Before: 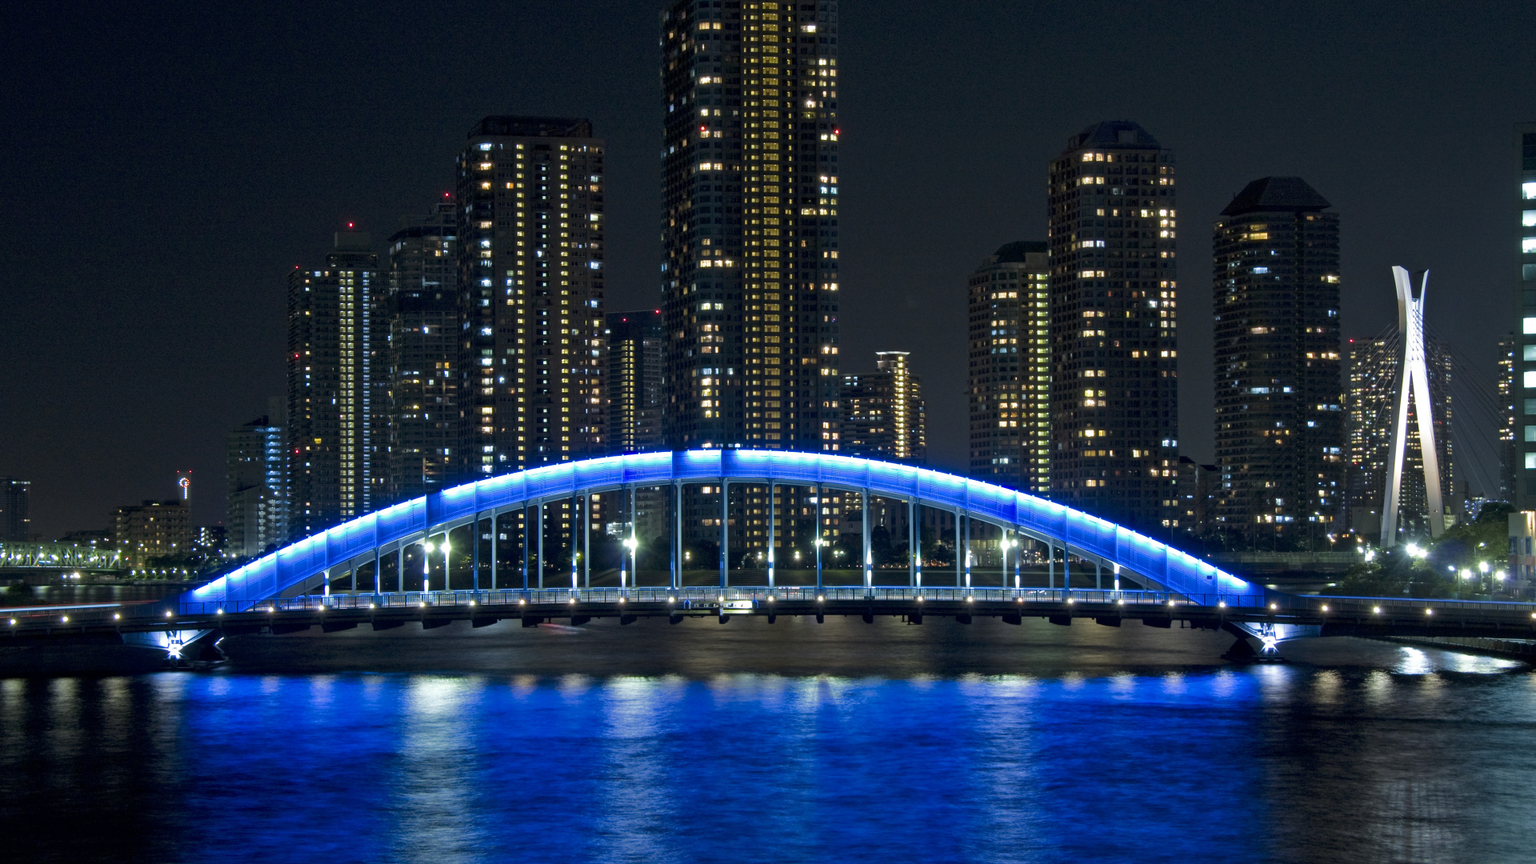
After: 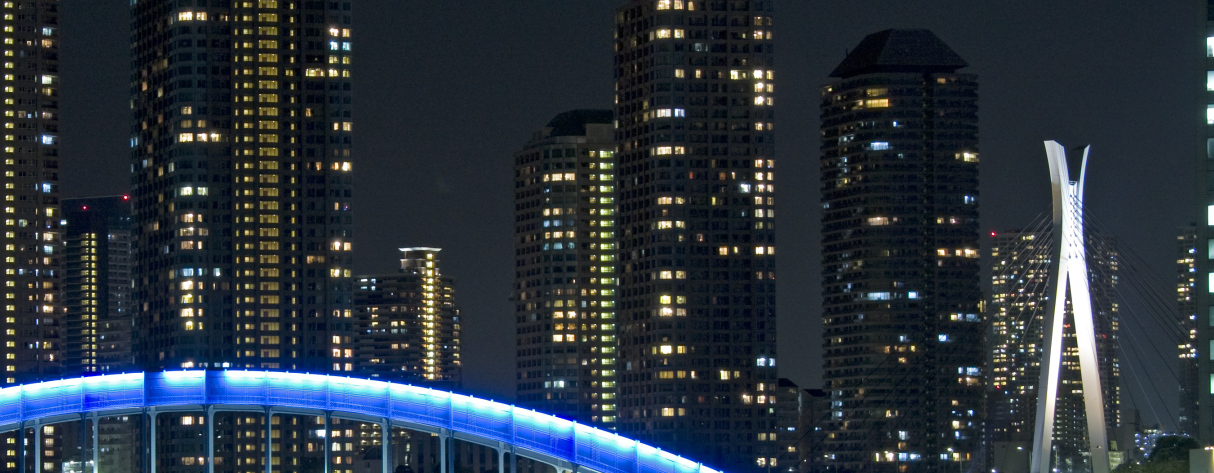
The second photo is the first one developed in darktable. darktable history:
crop: left 36.252%, top 17.853%, right 0.499%, bottom 38.285%
